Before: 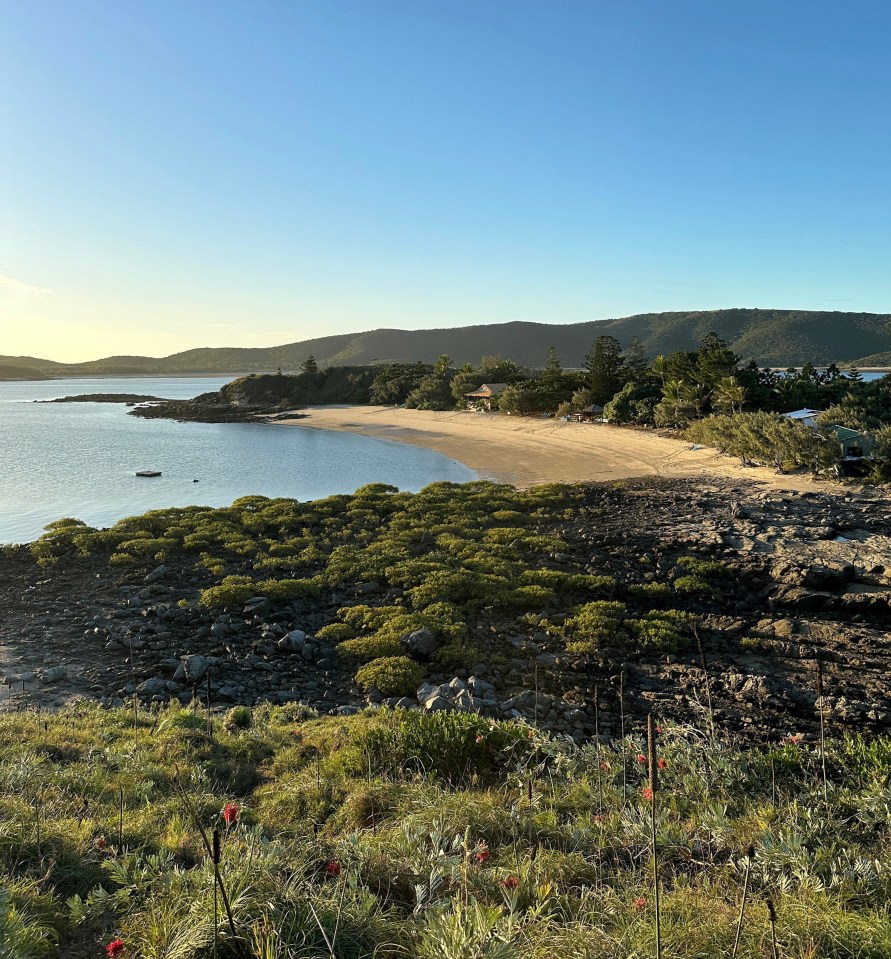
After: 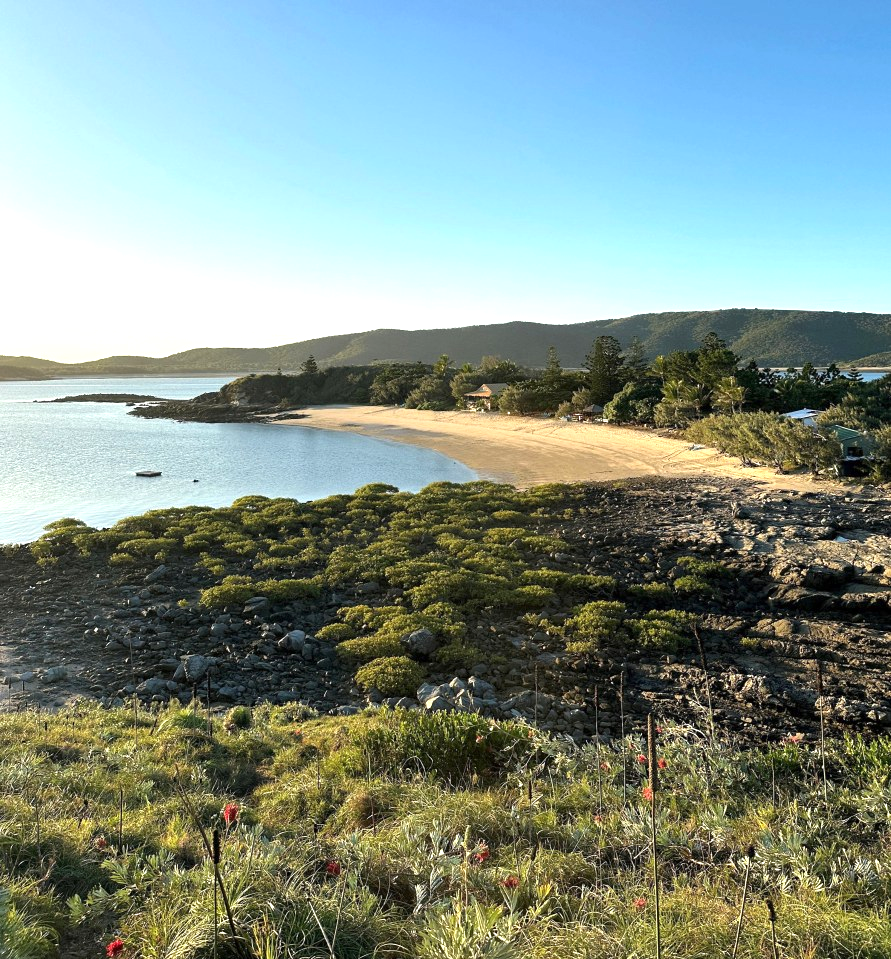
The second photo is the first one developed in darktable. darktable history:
exposure: exposure 0.601 EV, compensate exposure bias true, compensate highlight preservation false
